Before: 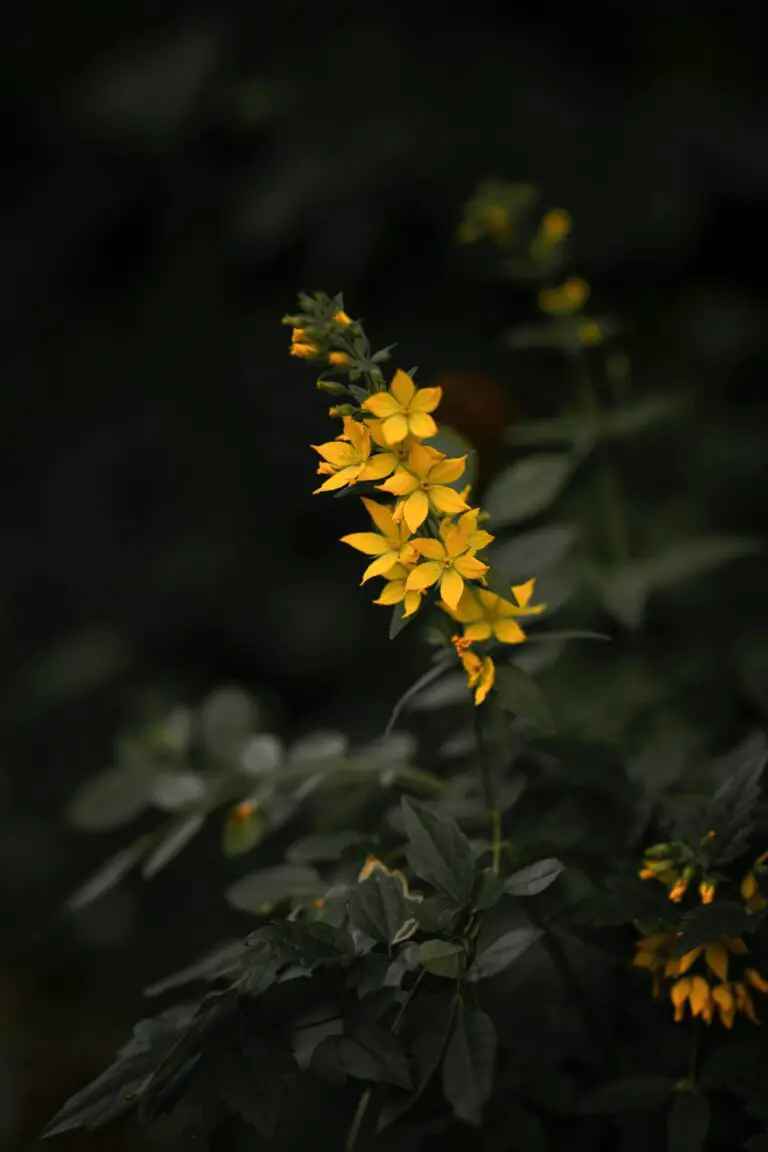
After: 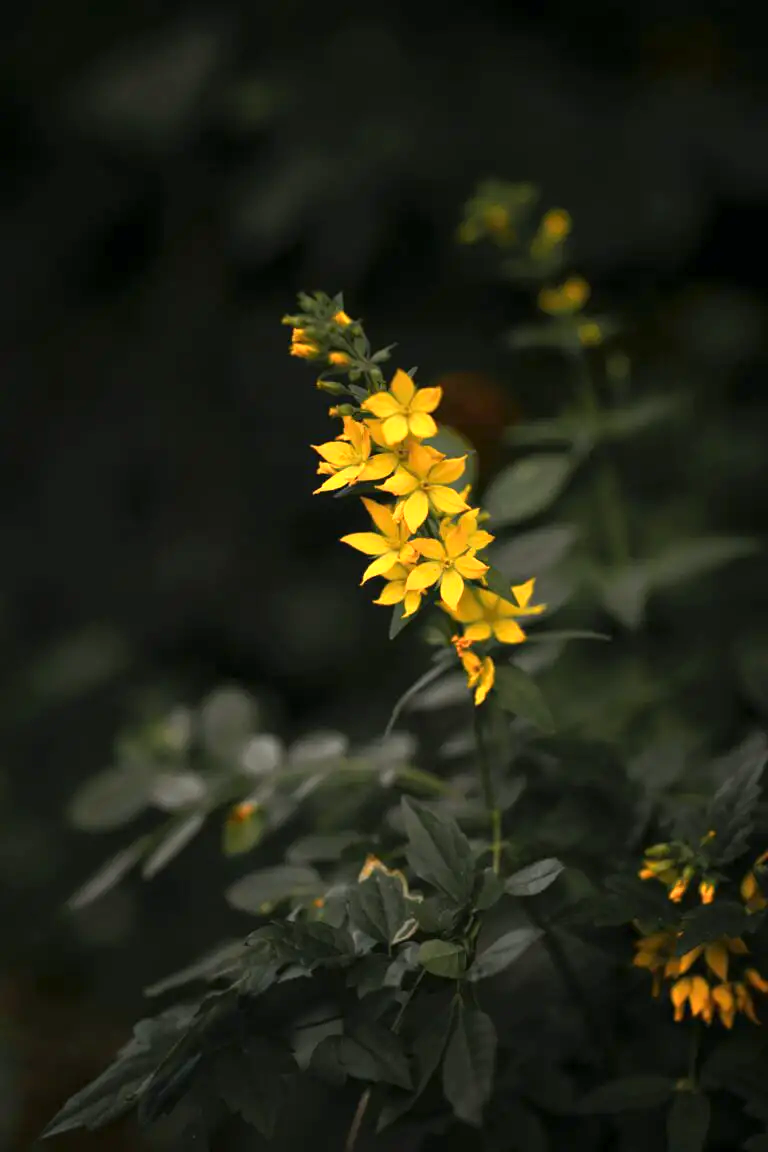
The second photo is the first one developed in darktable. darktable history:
exposure: exposure 0.778 EV, compensate highlight preservation false
levels: mode automatic, levels [0, 0.48, 0.961]
